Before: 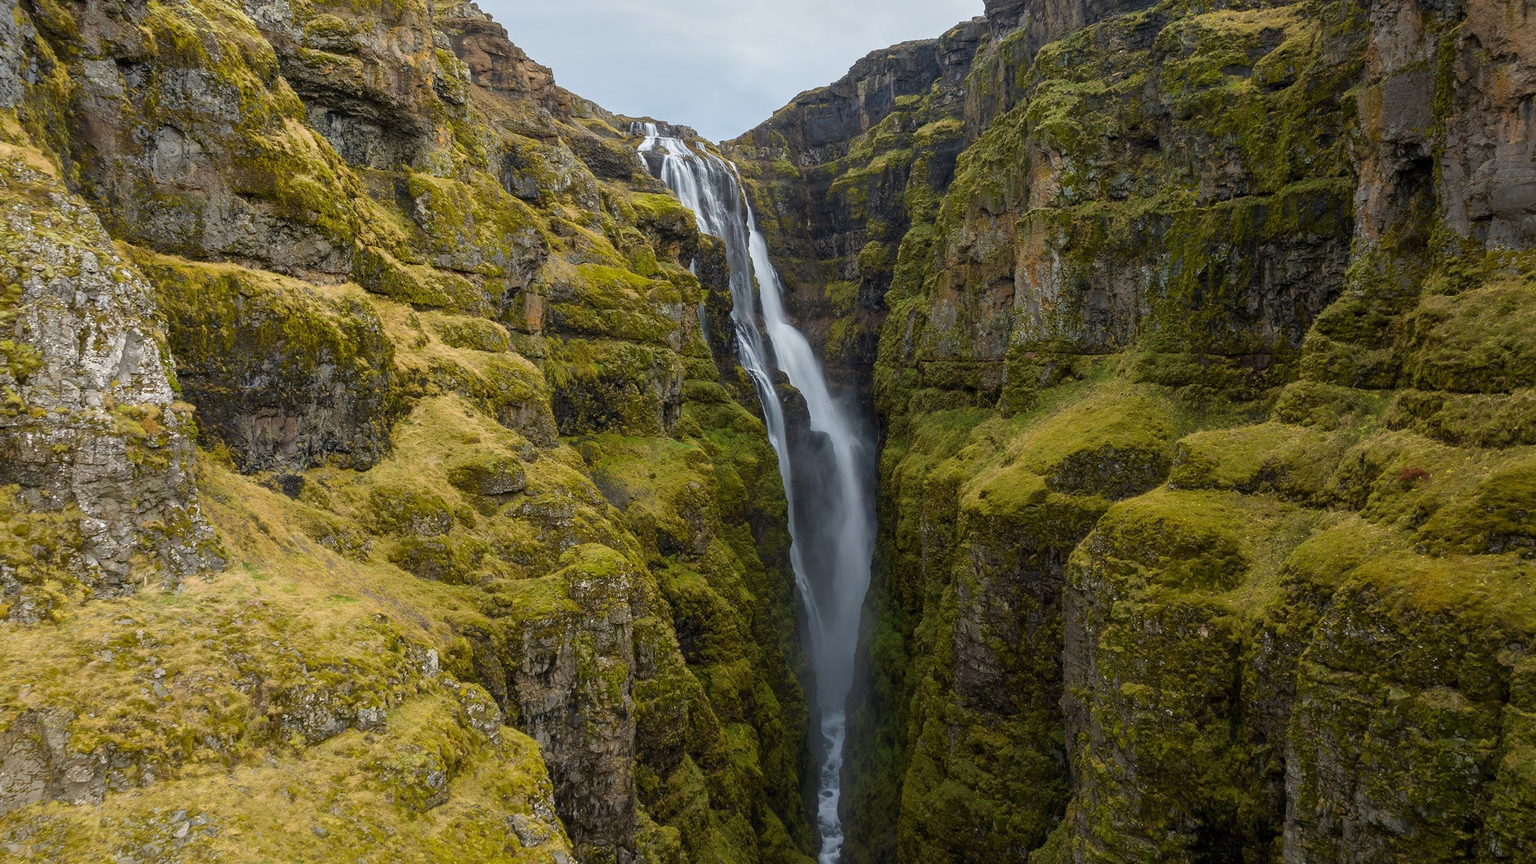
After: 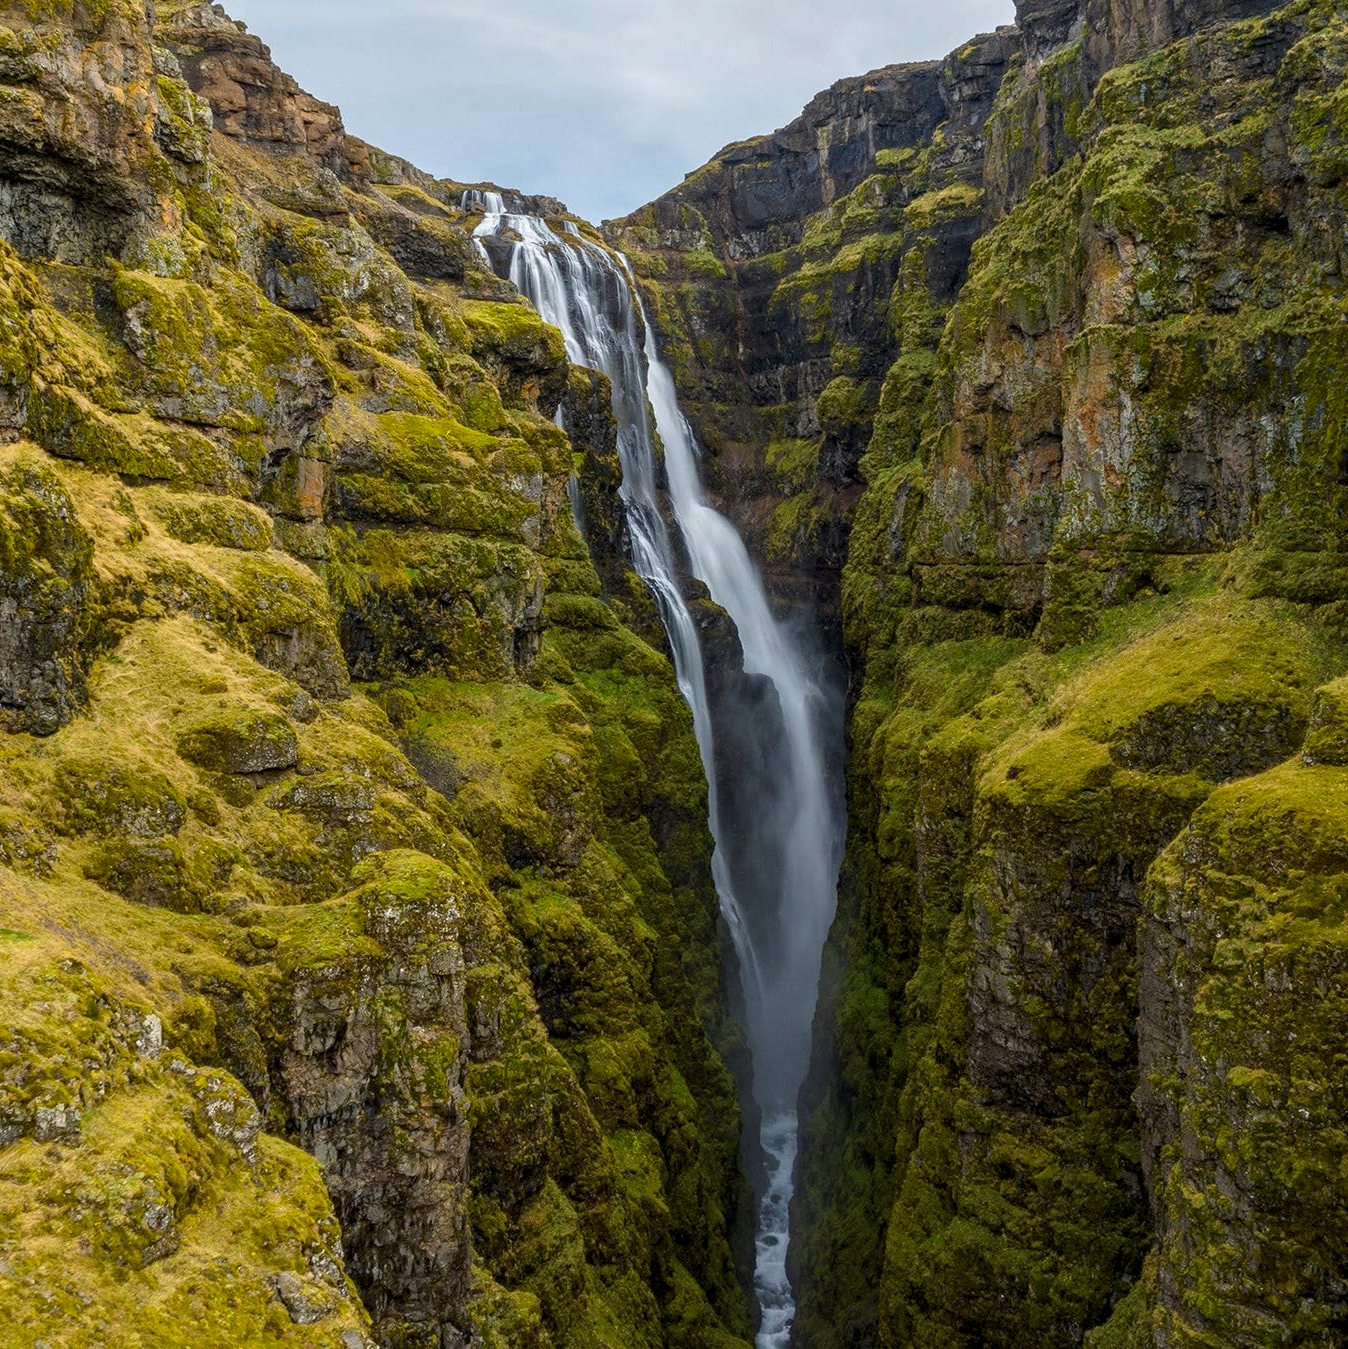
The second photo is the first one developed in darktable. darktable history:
local contrast: on, module defaults
contrast brightness saturation: contrast 0.038, saturation 0.162
crop: left 21.812%, right 21.984%, bottom 0.005%
haze removal: compatibility mode true, adaptive false
